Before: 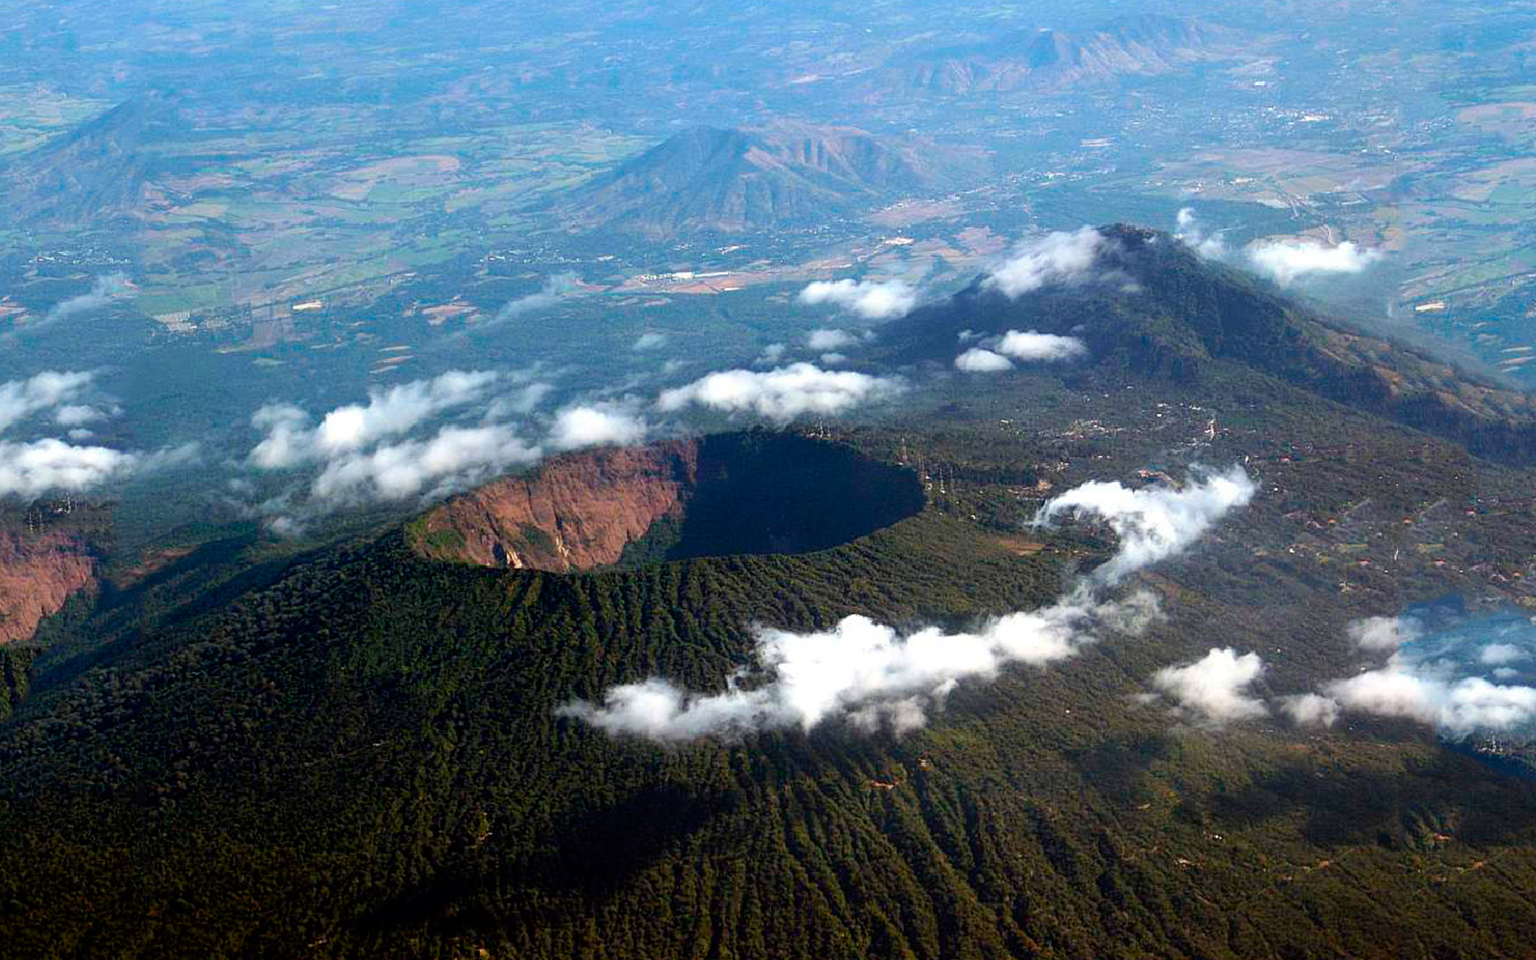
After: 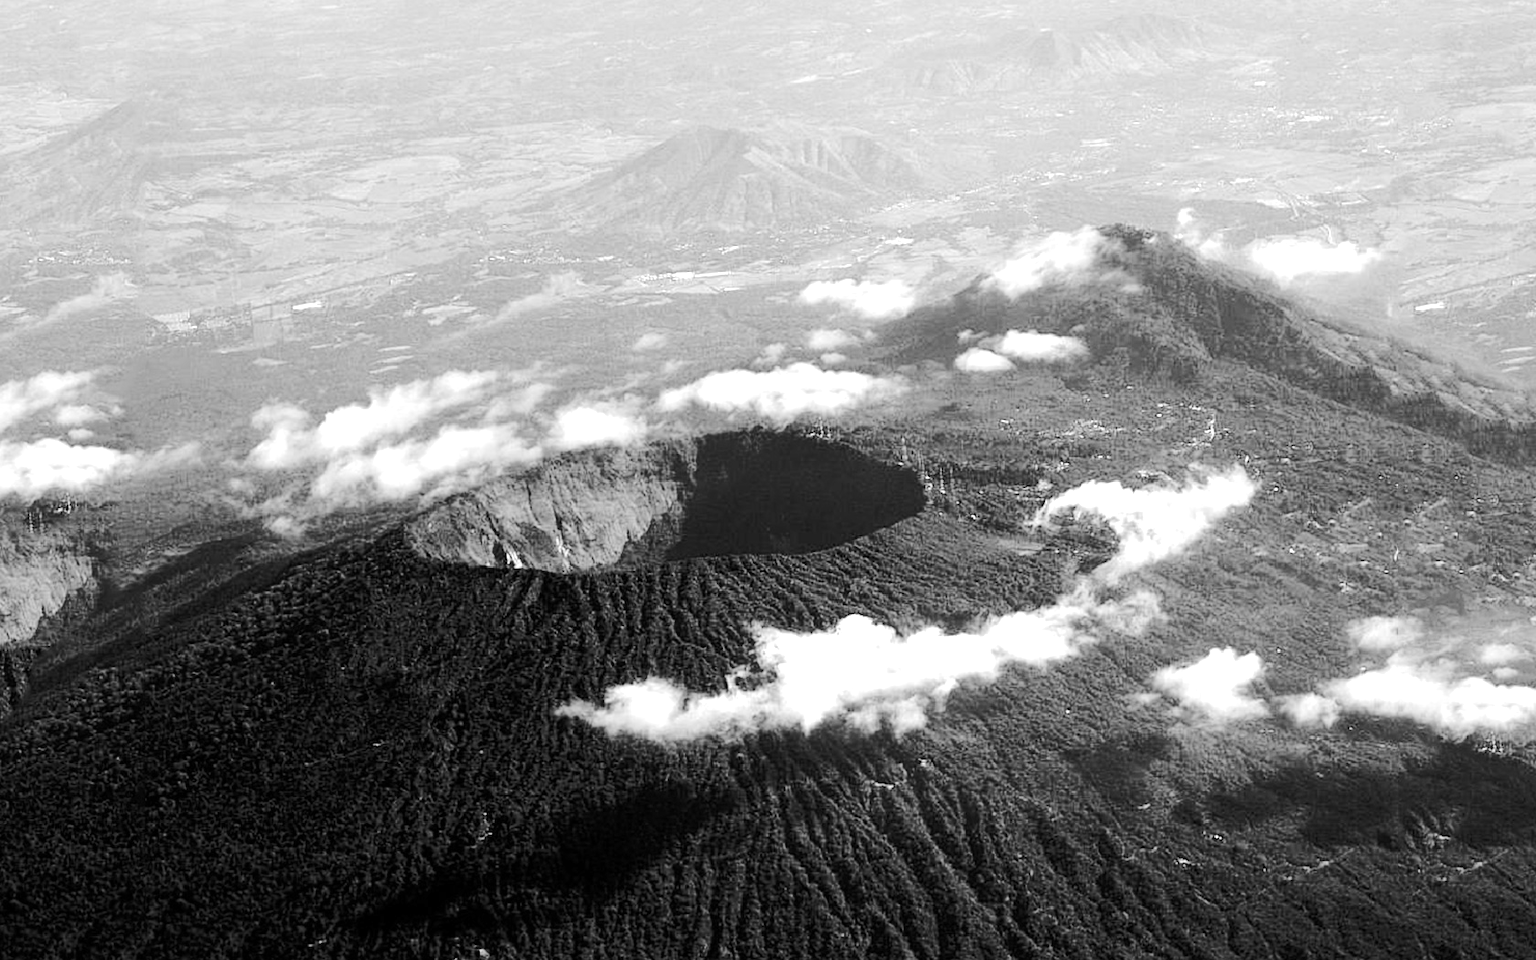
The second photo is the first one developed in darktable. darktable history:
exposure: exposure 0.648 EV, compensate highlight preservation false
monochrome: on, module defaults
rgb curve: curves: ch0 [(0, 0) (0.284, 0.292) (0.505, 0.644) (1, 1)]; ch1 [(0, 0) (0.284, 0.292) (0.505, 0.644) (1, 1)]; ch2 [(0, 0) (0.284, 0.292) (0.505, 0.644) (1, 1)], compensate middle gray true
